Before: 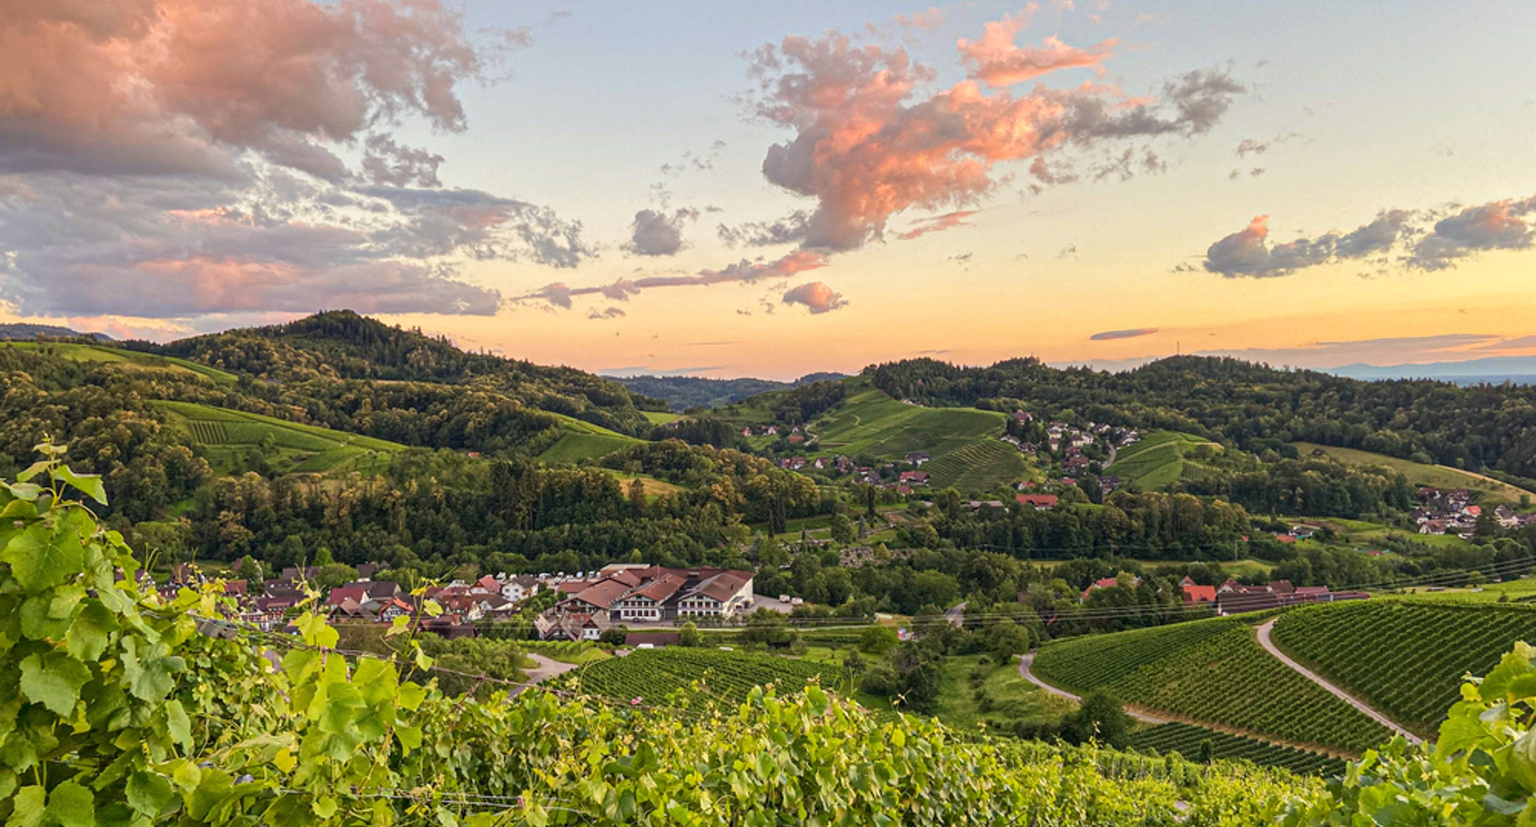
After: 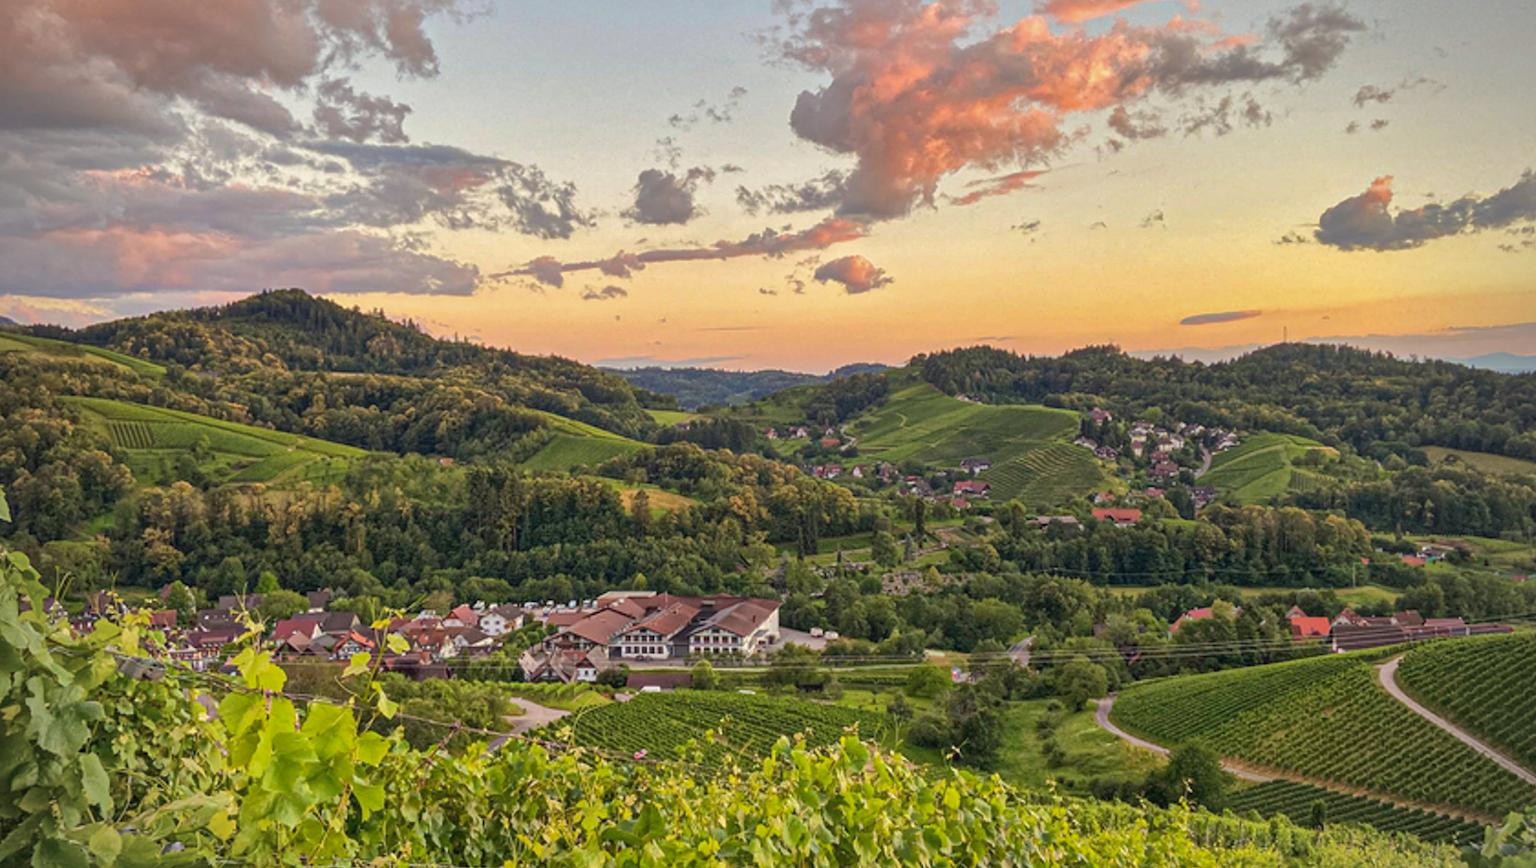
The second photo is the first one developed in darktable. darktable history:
crop: left 6.446%, top 8.188%, right 9.538%, bottom 3.548%
vignetting: on, module defaults
shadows and highlights: on, module defaults
